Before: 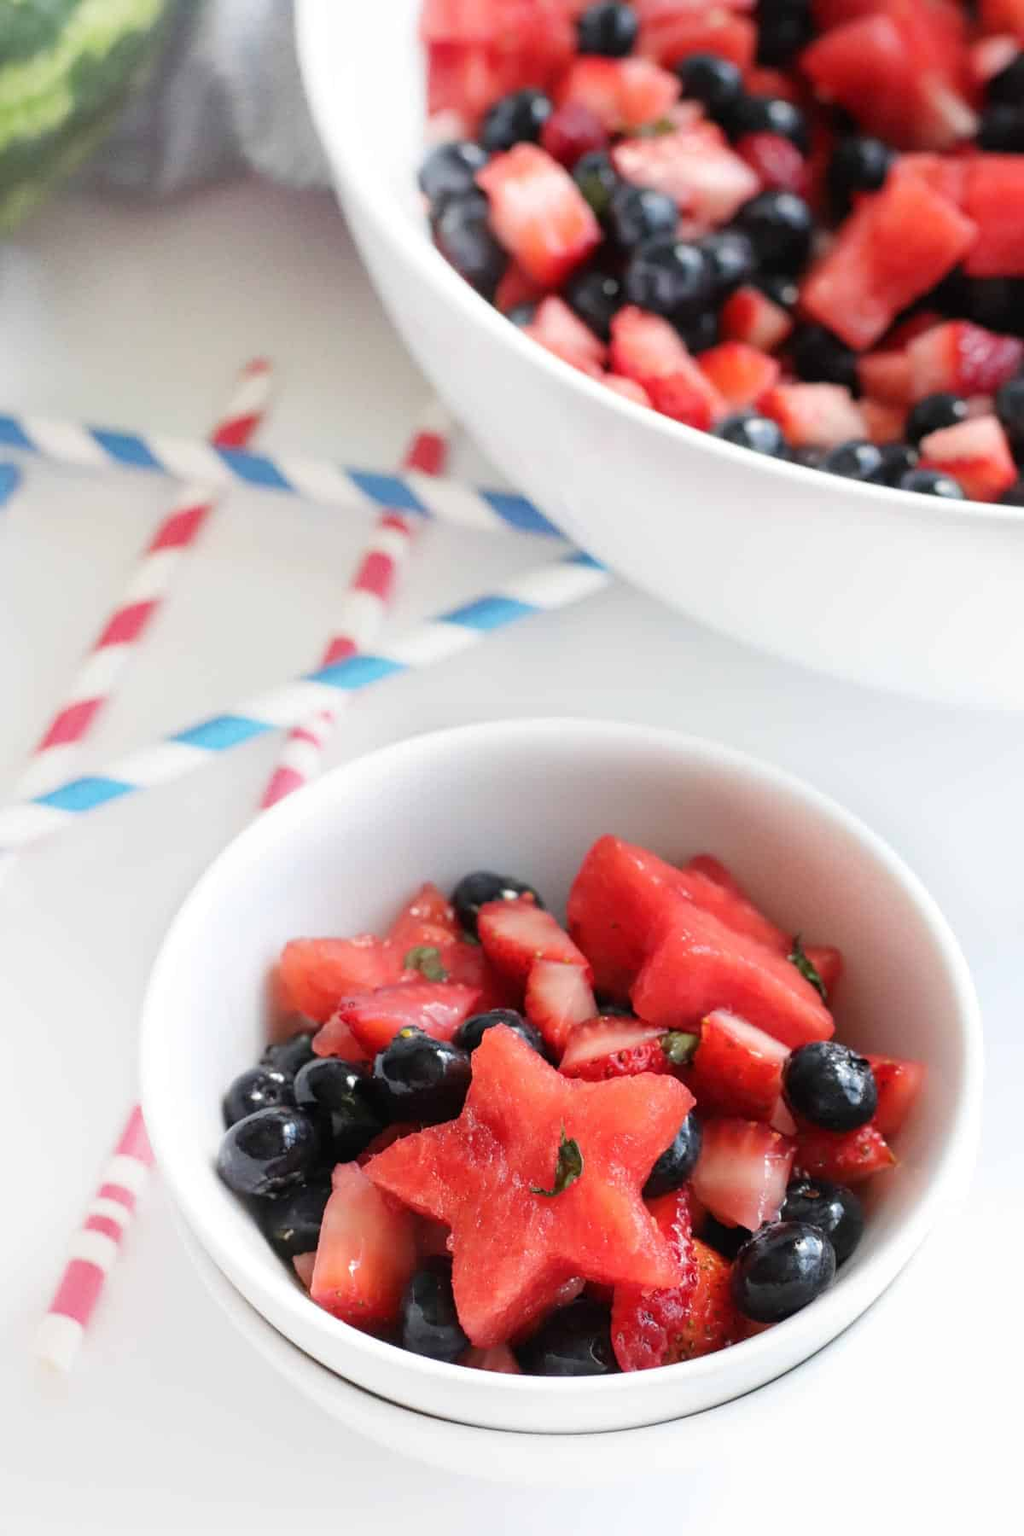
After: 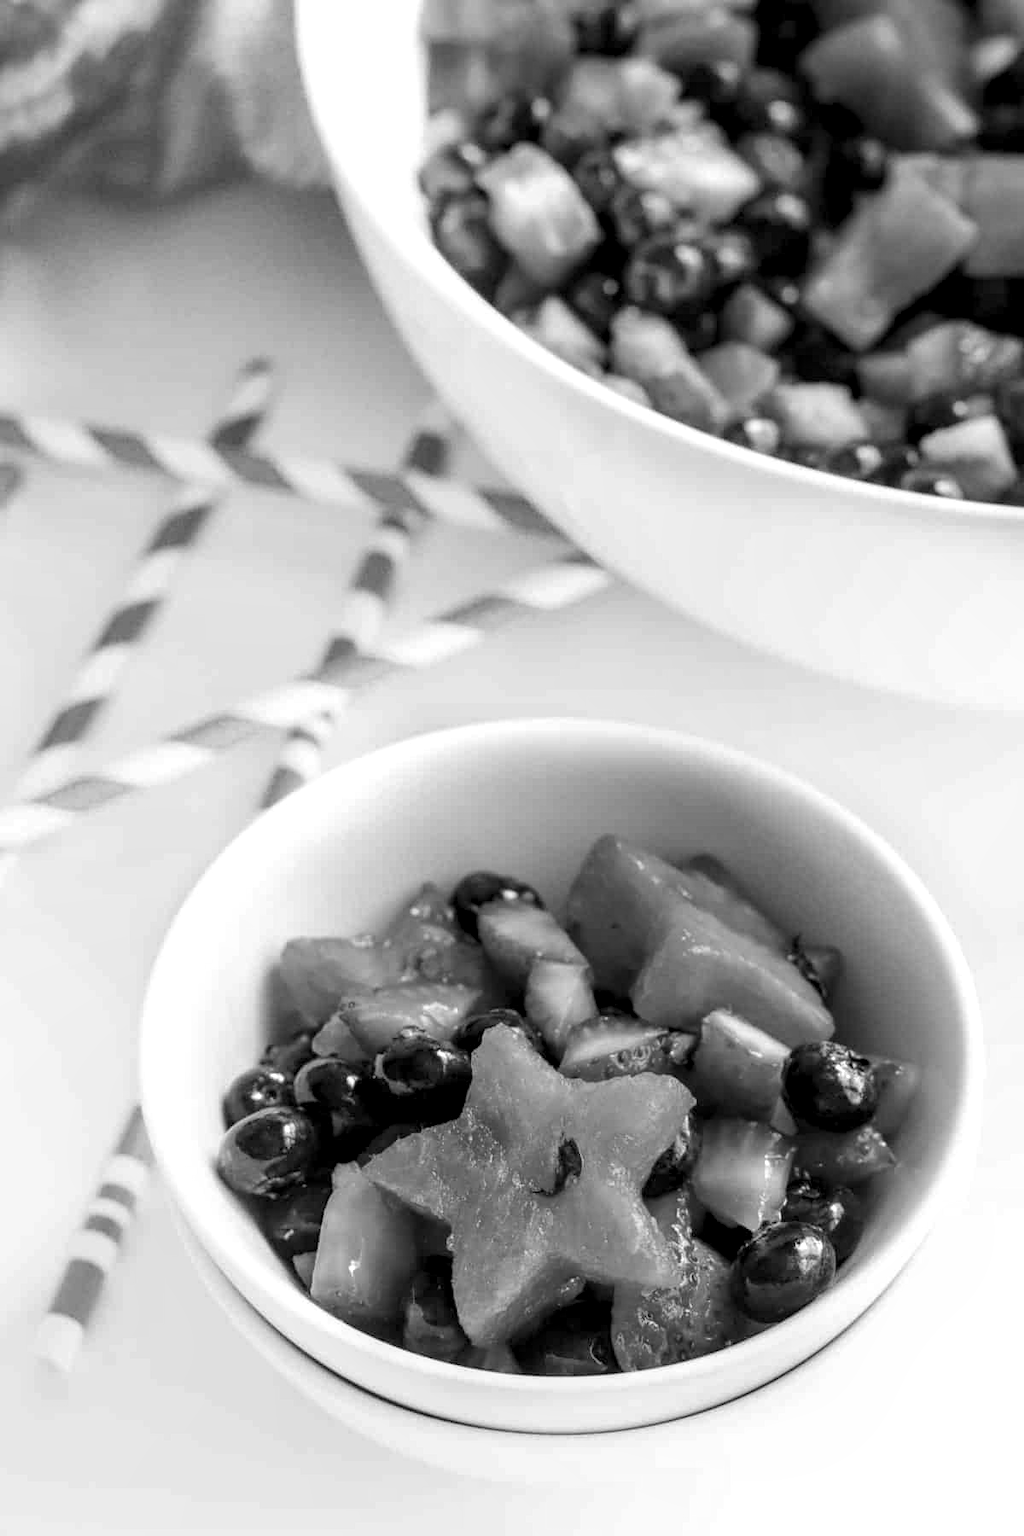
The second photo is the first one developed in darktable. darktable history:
color calibration: output gray [0.28, 0.41, 0.31, 0], x 0.372, y 0.386, temperature 4284.19 K
local contrast: detail 144%
